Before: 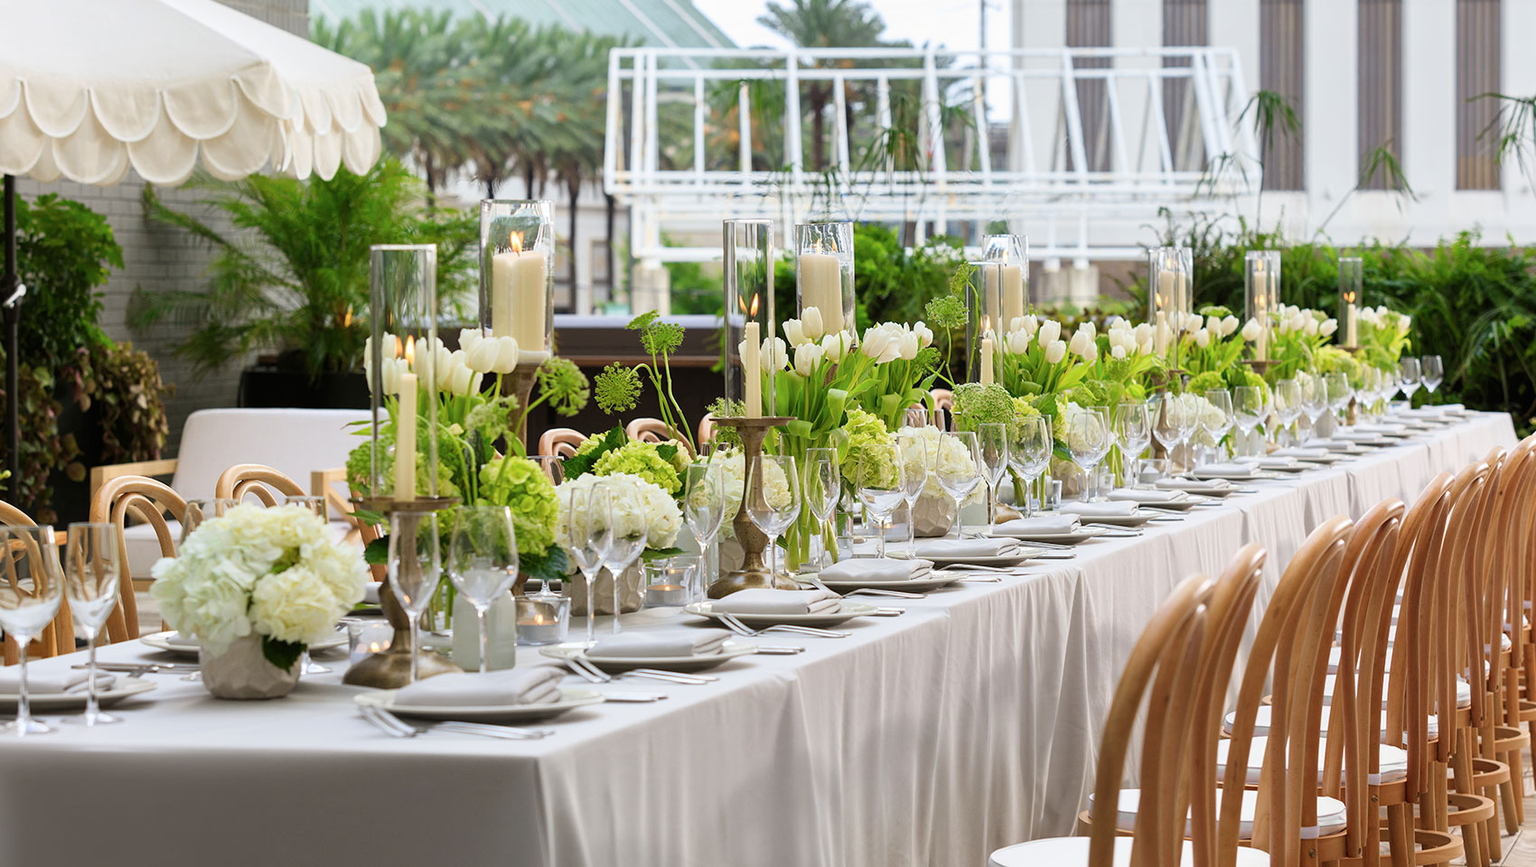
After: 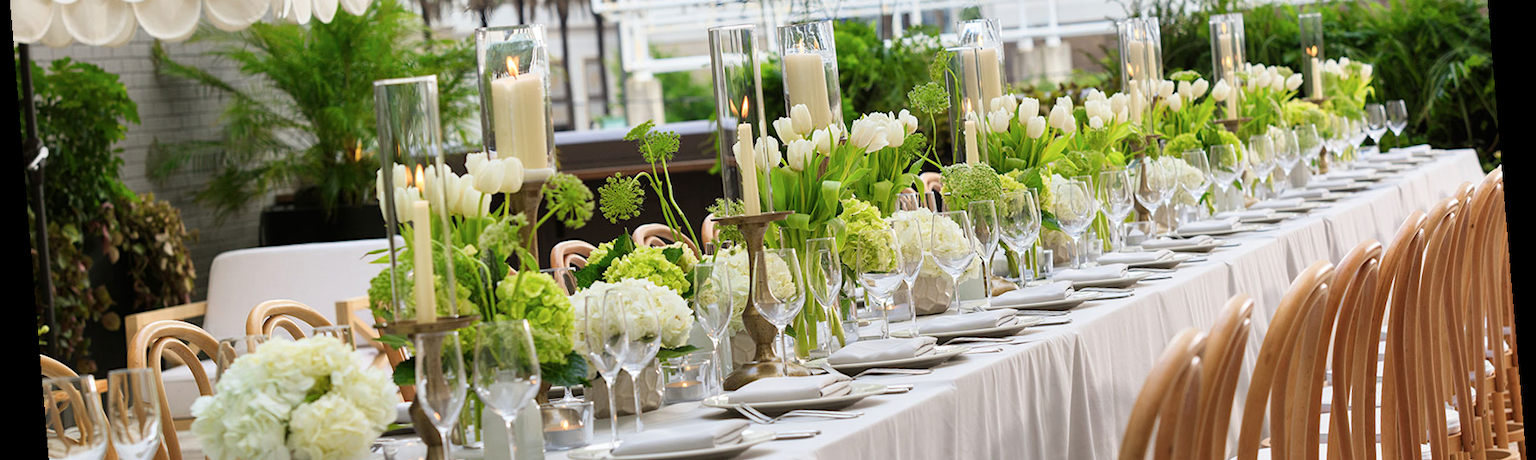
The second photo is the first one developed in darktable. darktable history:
tone equalizer: on, module defaults
crop and rotate: top 26.056%, bottom 25.543%
rotate and perspective: rotation -4.86°, automatic cropping off
